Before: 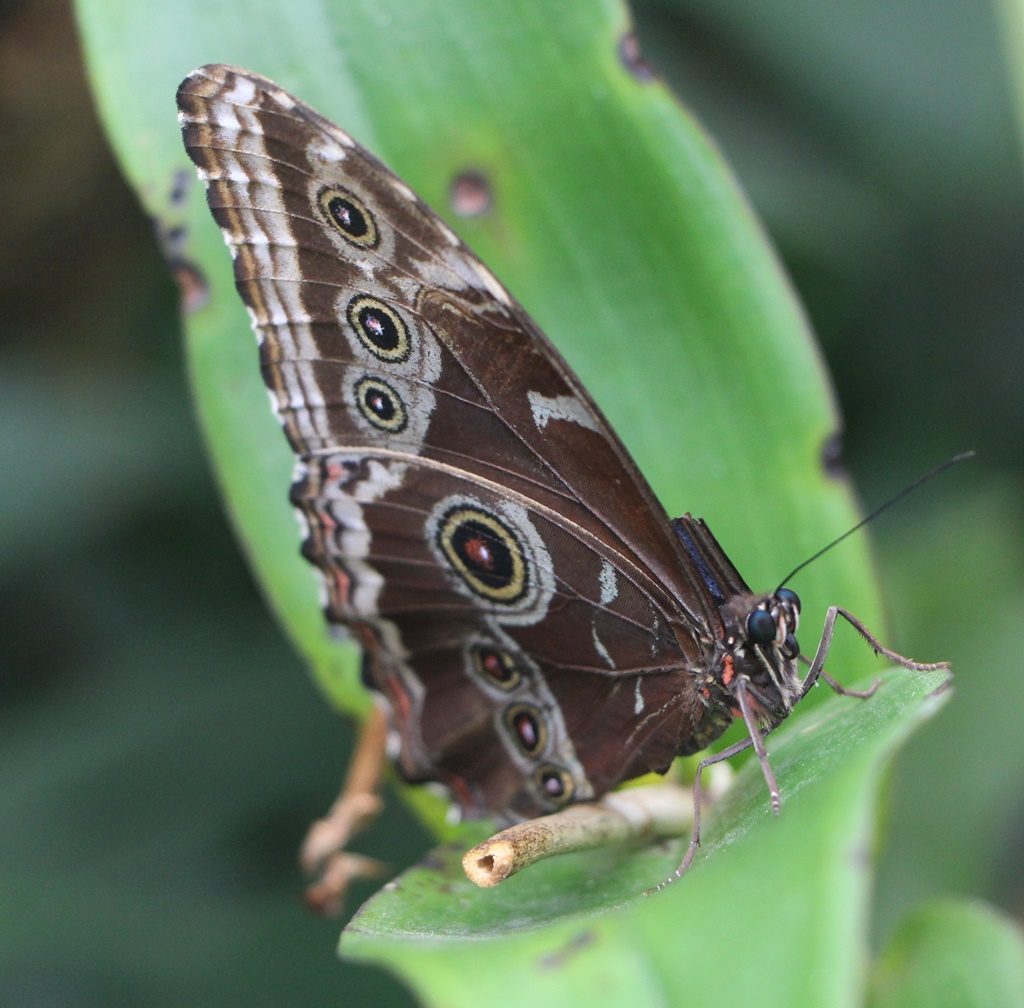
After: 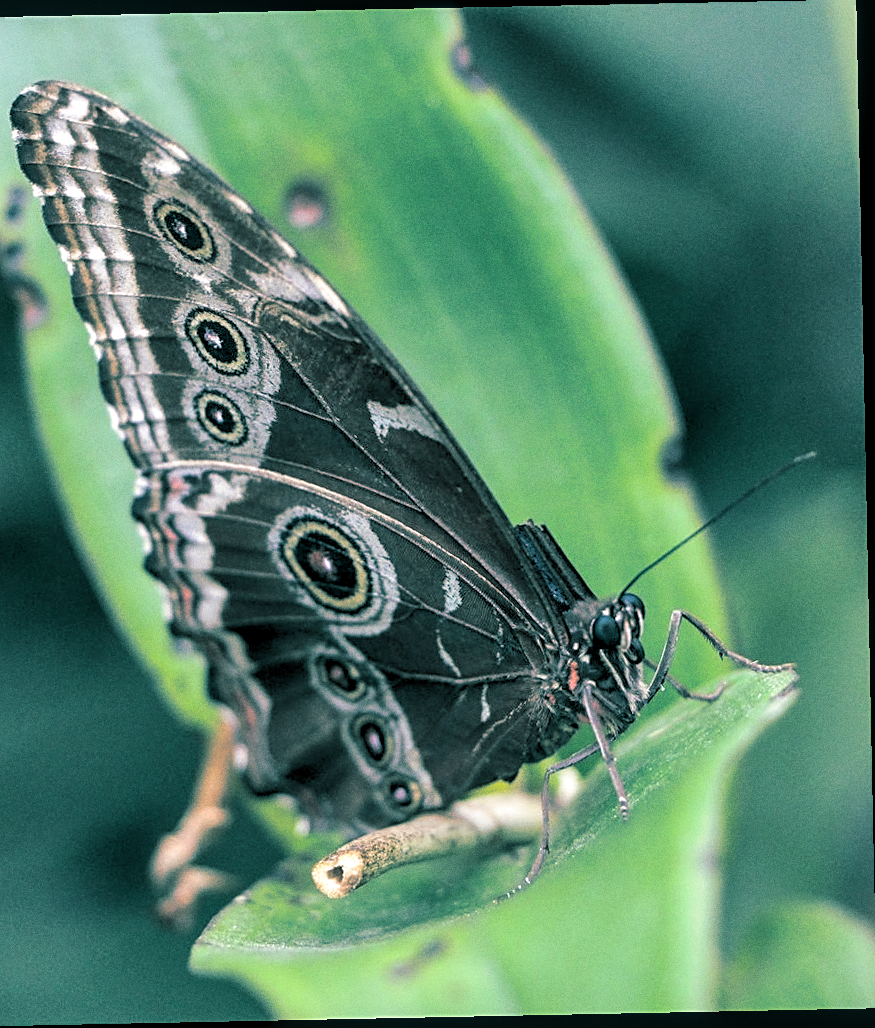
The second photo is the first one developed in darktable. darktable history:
split-toning: shadows › hue 186.43°, highlights › hue 49.29°, compress 30.29%
sharpen: on, module defaults
shadows and highlights: radius 100.41, shadows 50.55, highlights -64.36, highlights color adjustment 49.82%, soften with gaussian
local contrast: detail 130%
rotate and perspective: rotation -1.17°, automatic cropping off
crop: left 16.145%
rgb levels: levels [[0.01, 0.419, 0.839], [0, 0.5, 1], [0, 0.5, 1]]
grain: on, module defaults
